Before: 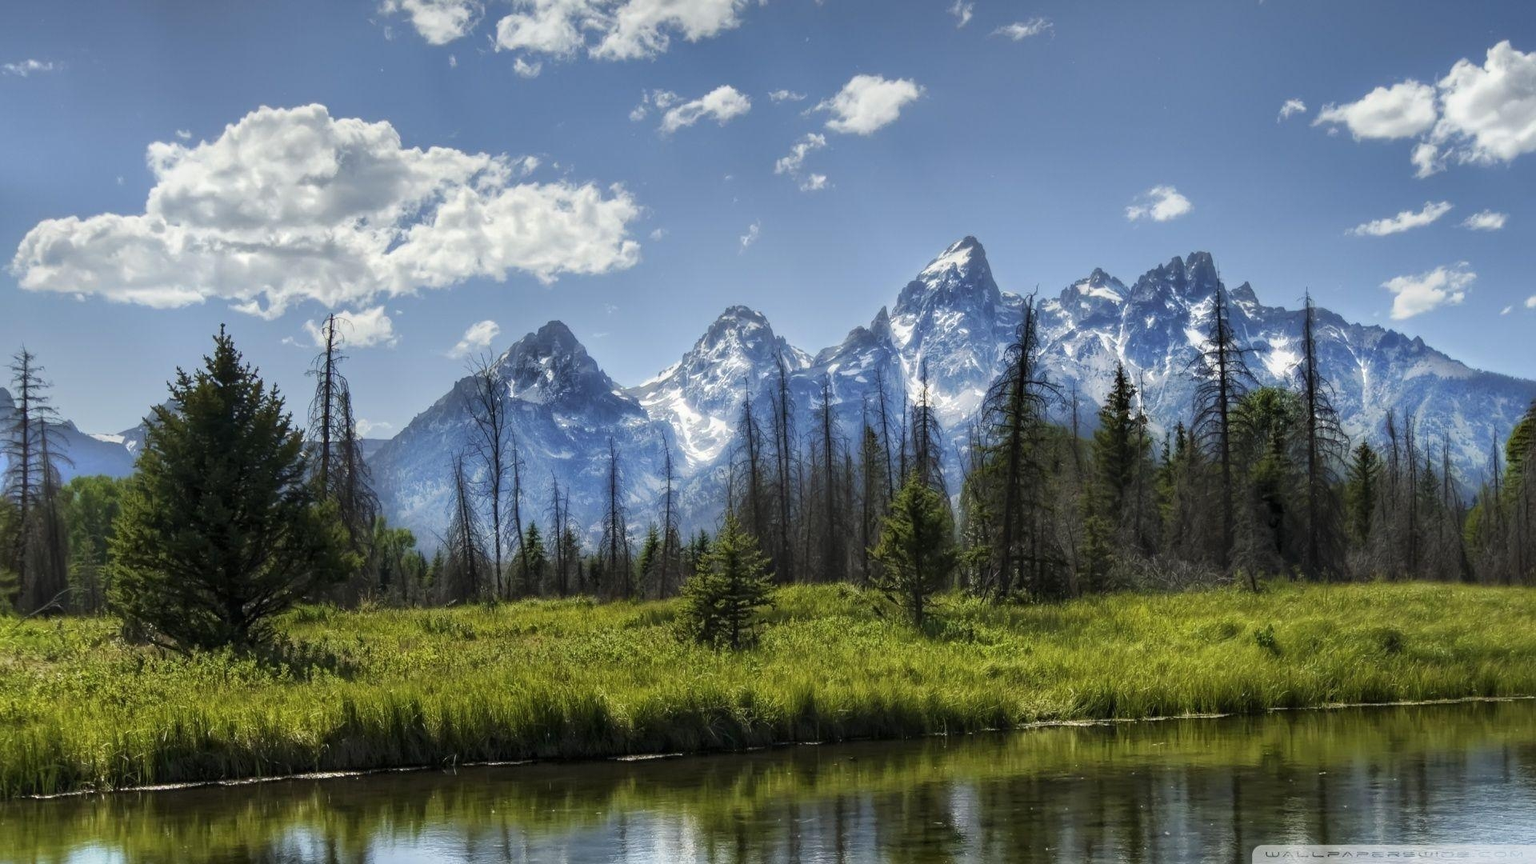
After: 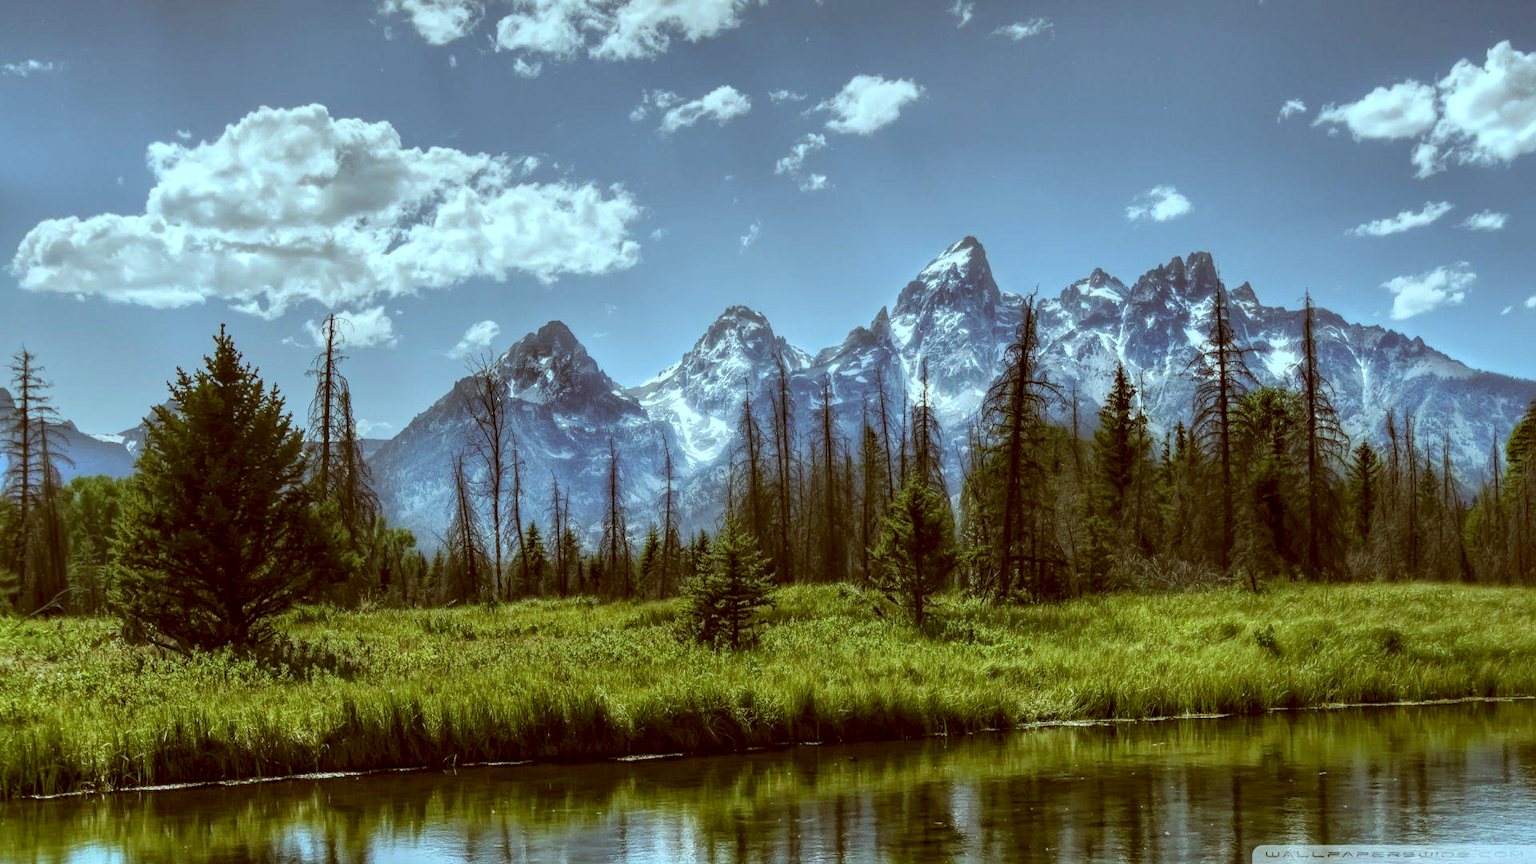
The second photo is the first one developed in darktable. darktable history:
levels: white 99.96%, levels [0.016, 0.5, 0.996]
local contrast: on, module defaults
color correction: highlights a* -14.22, highlights b* -16.33, shadows a* 10.04, shadows b* 29.74
